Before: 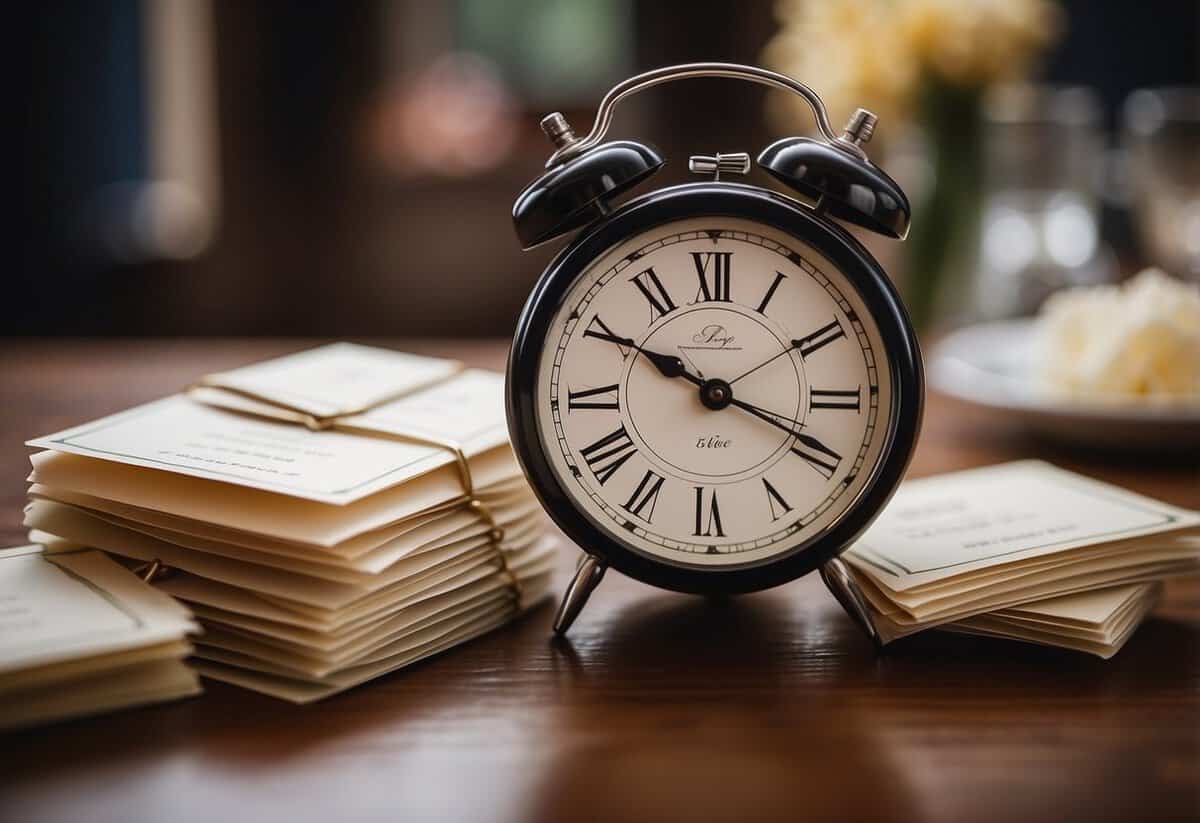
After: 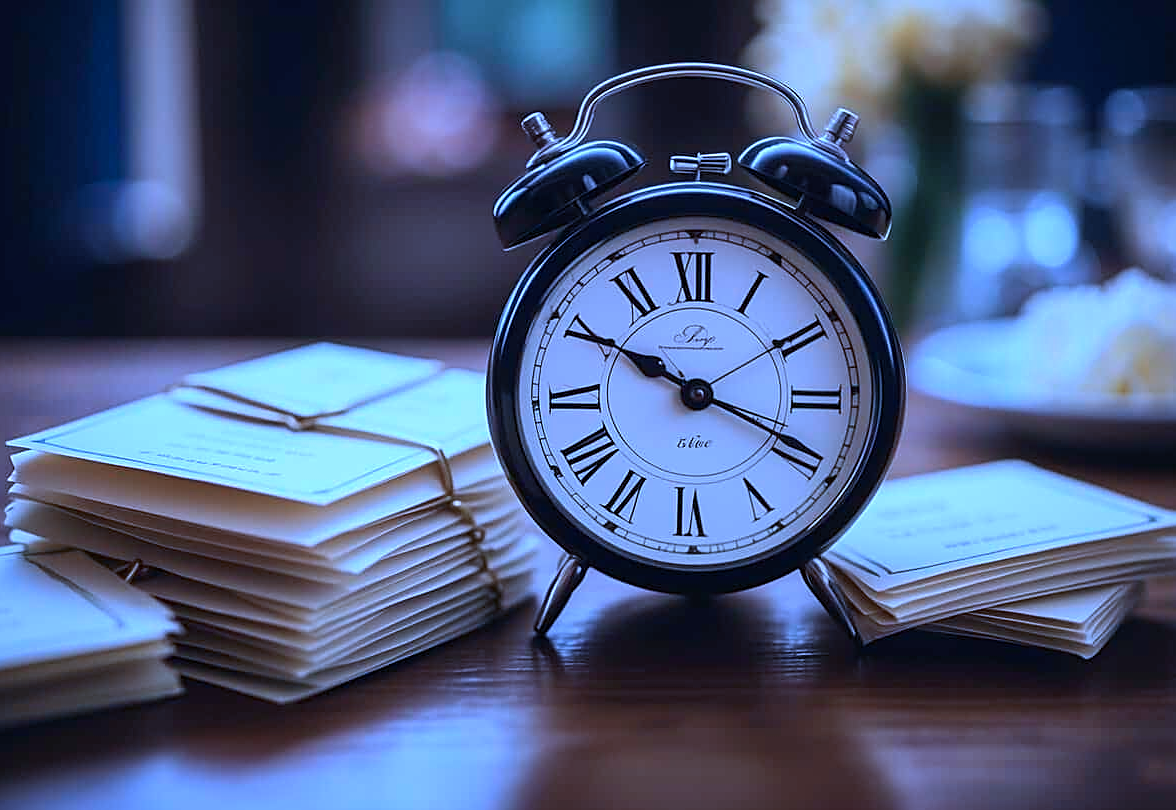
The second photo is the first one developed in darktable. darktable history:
color calibration: illuminant custom, x 0.46, y 0.429, temperature 2645.77 K
crop: left 1.661%, right 0.285%, bottom 1.578%
shadows and highlights: radius 105.88, shadows 23.81, highlights -57.35, low approximation 0.01, soften with gaussian
sharpen: on, module defaults
